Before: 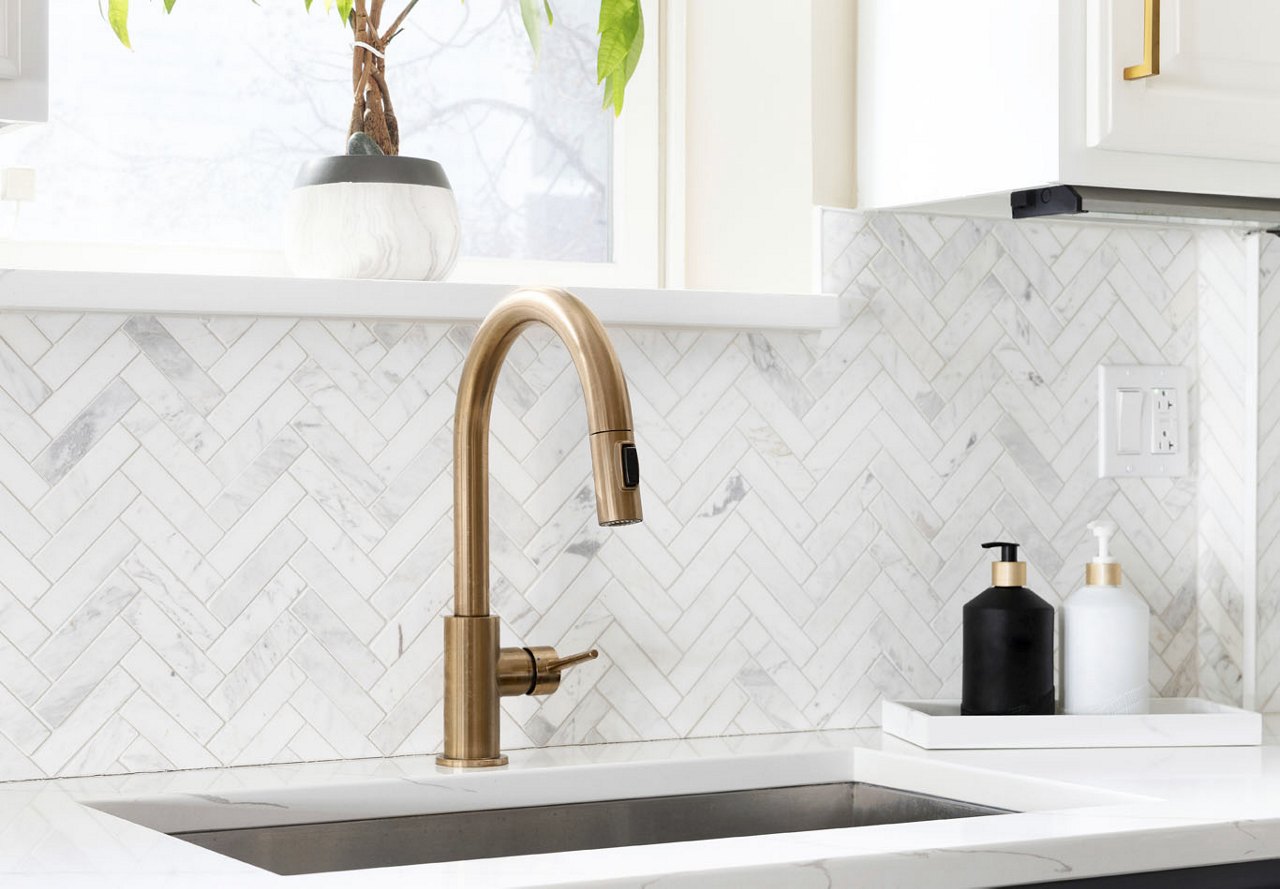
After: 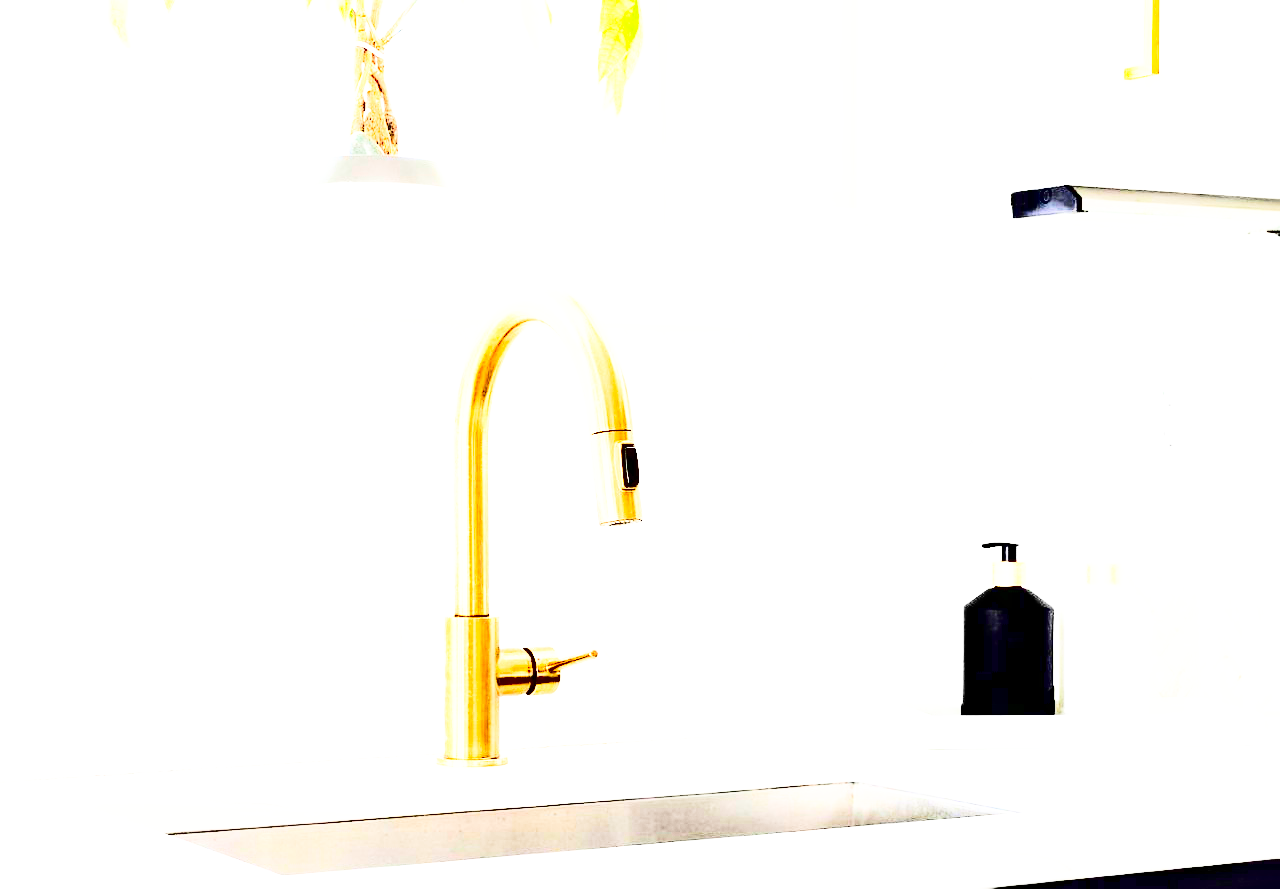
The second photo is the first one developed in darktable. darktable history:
exposure: black level correction 0, exposure 1.3 EV, compensate highlight preservation false
contrast brightness saturation: contrast 0.77, brightness -1, saturation 1
base curve: curves: ch0 [(0, 0) (0.007, 0.004) (0.027, 0.03) (0.046, 0.07) (0.207, 0.54) (0.442, 0.872) (0.673, 0.972) (1, 1)], preserve colors none
